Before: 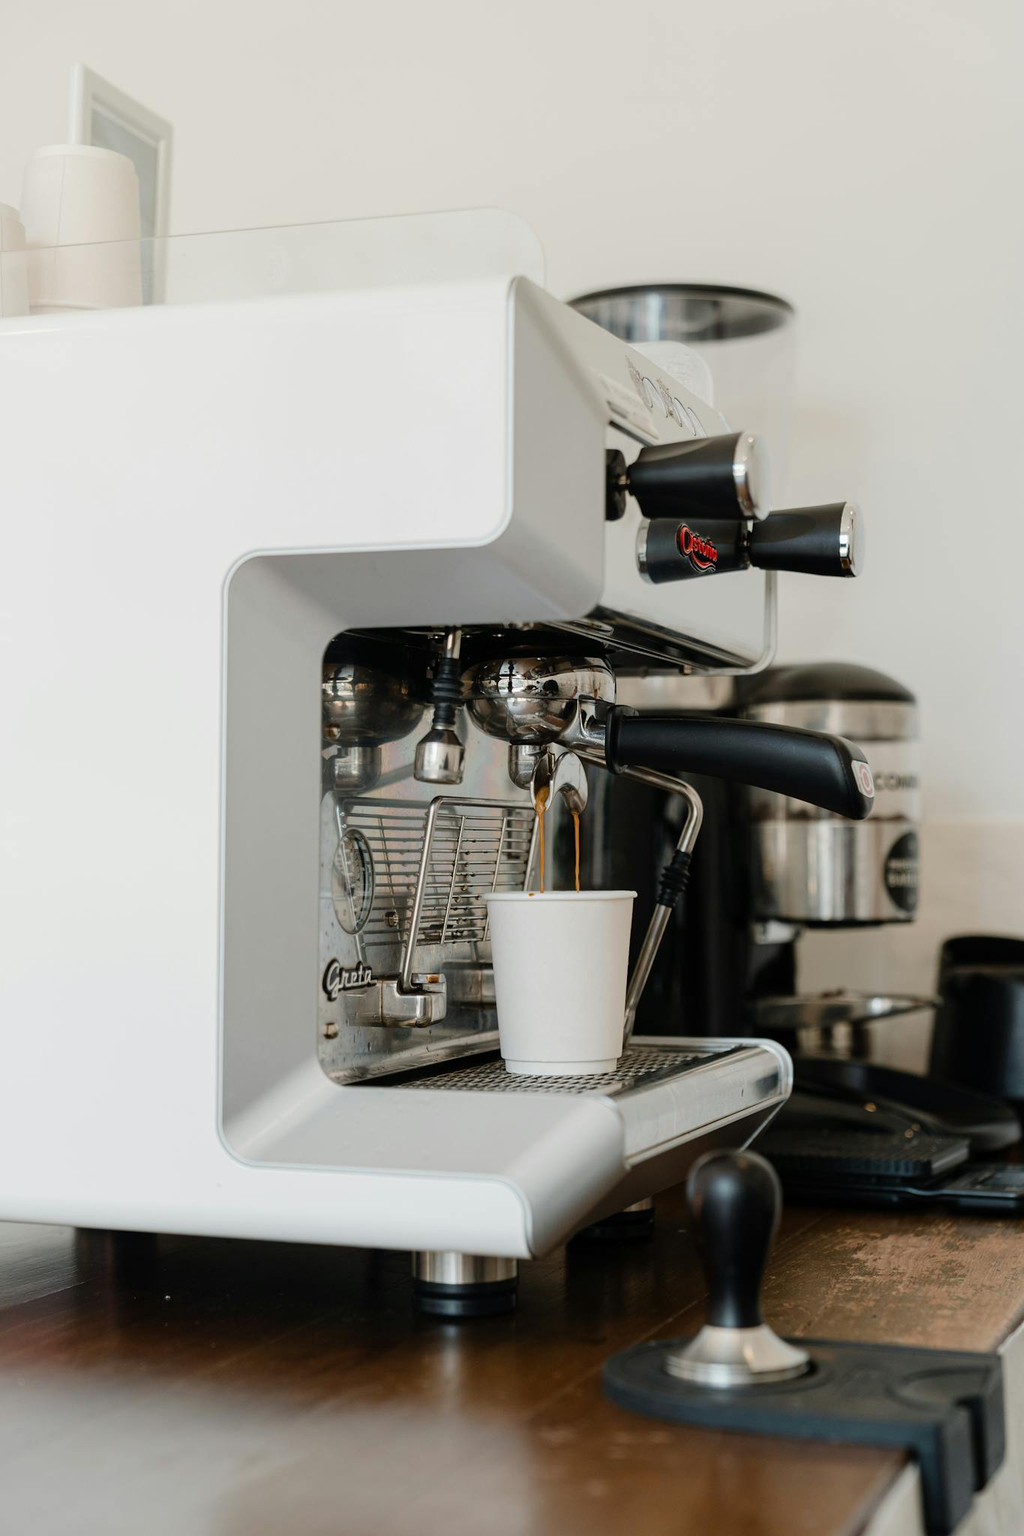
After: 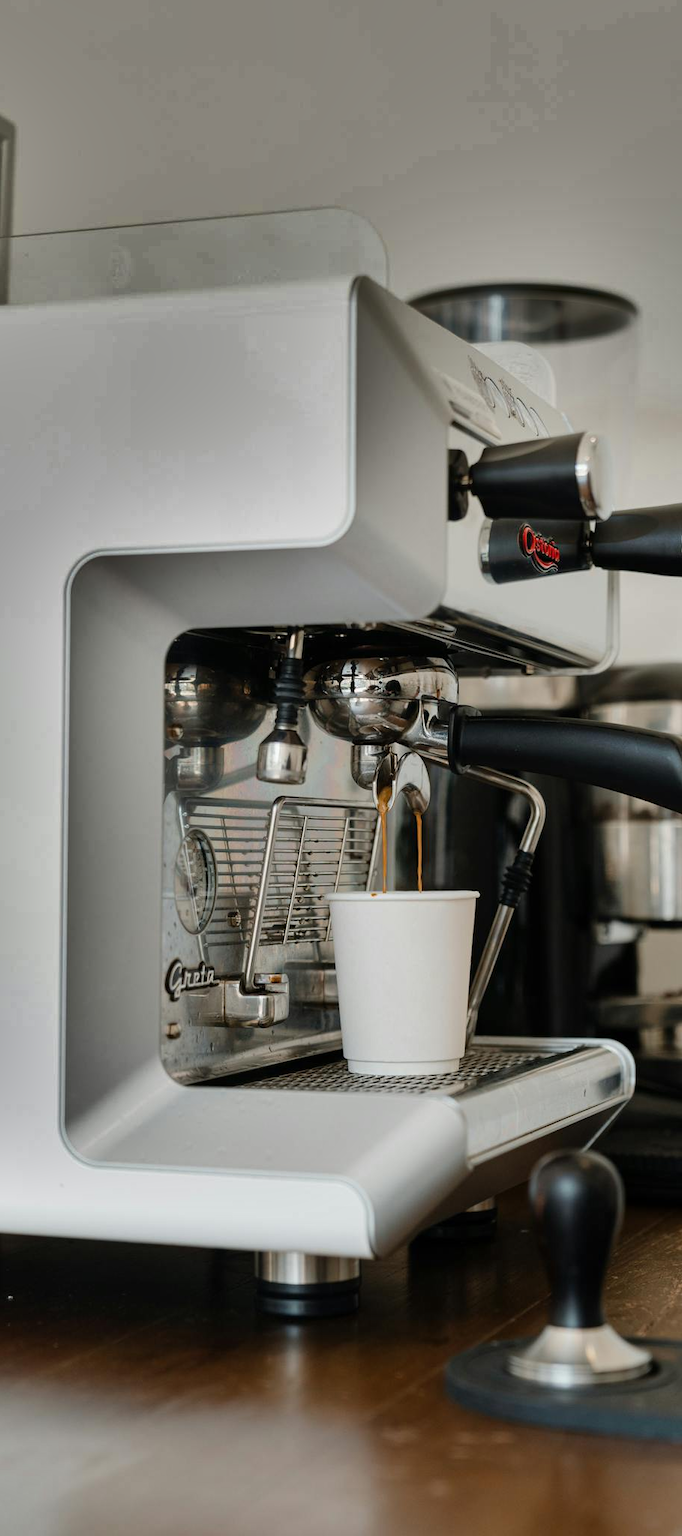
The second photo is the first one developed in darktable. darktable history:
crop and rotate: left 15.446%, right 17.836%
shadows and highlights: shadows 19.13, highlights -83.41, soften with gaussian
